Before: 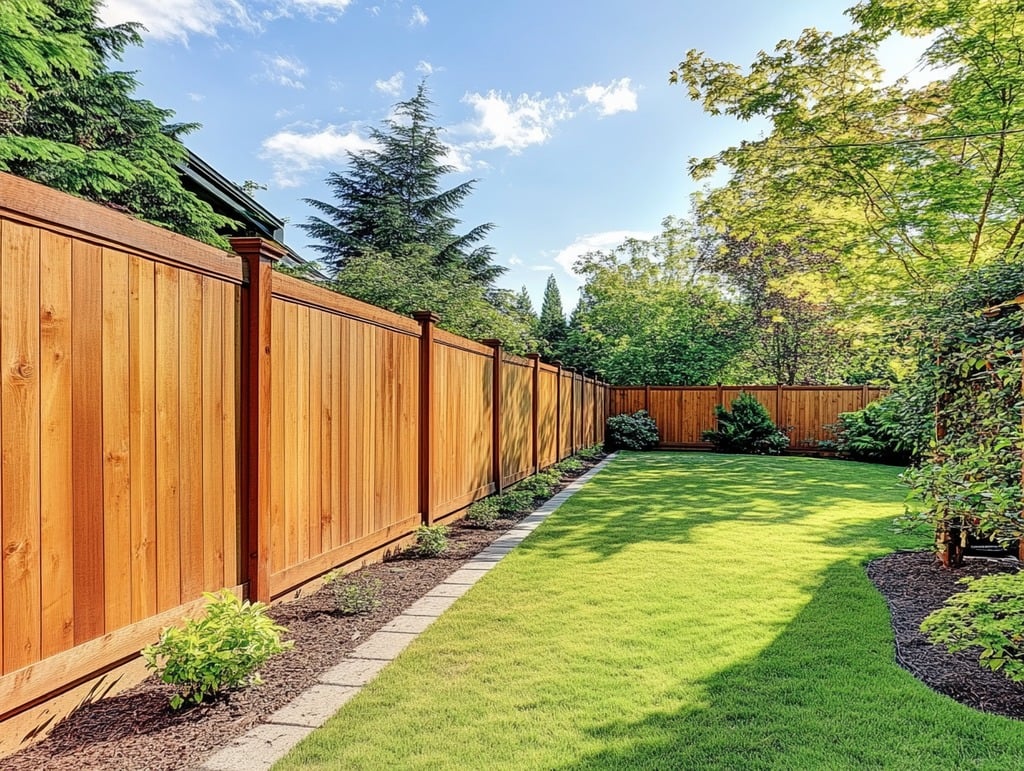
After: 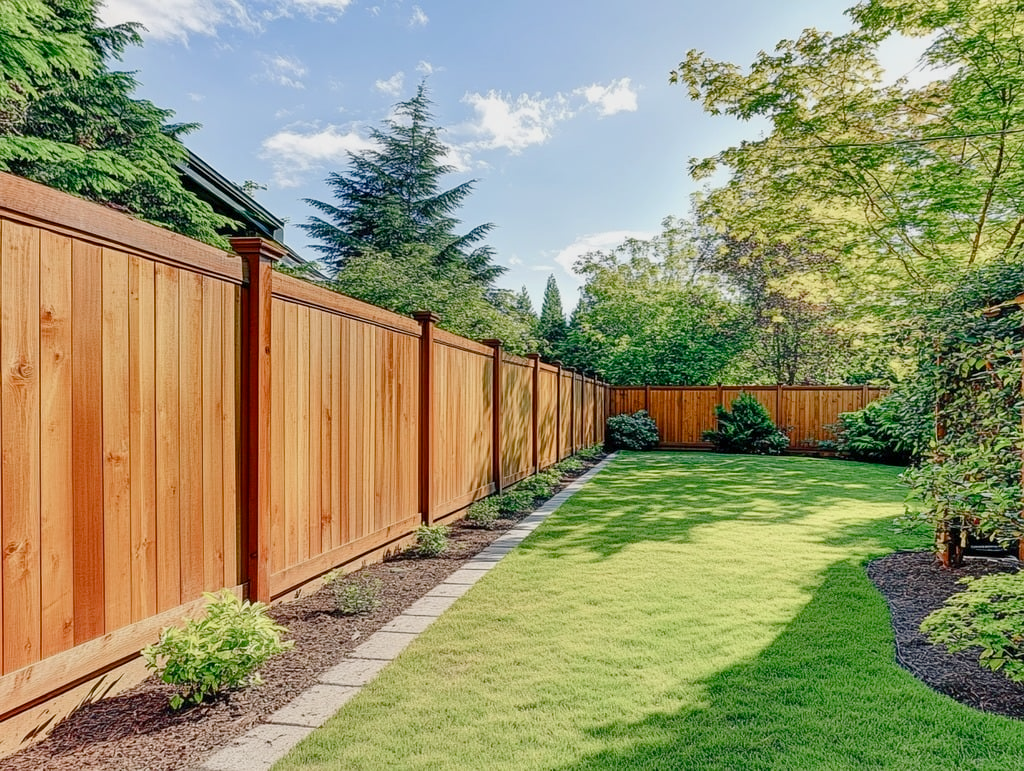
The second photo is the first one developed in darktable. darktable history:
color balance rgb: shadows lift › chroma 2.59%, shadows lift › hue 193°, perceptual saturation grading › global saturation 20%, perceptual saturation grading › highlights -49.099%, perceptual saturation grading › shadows 24.993%, contrast -9.82%
